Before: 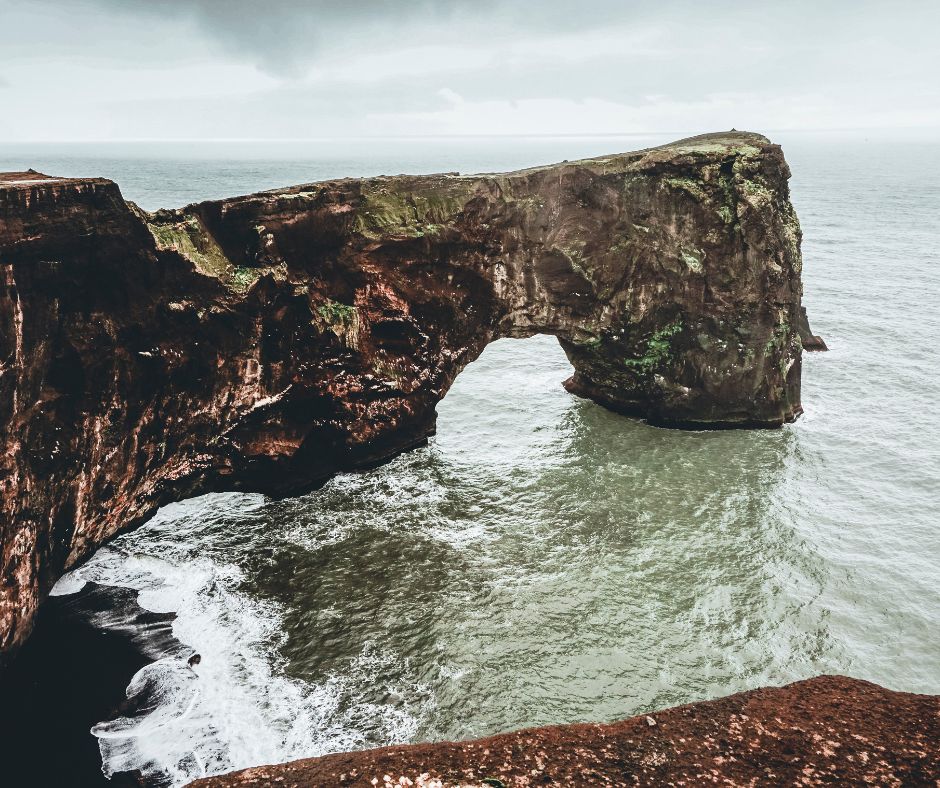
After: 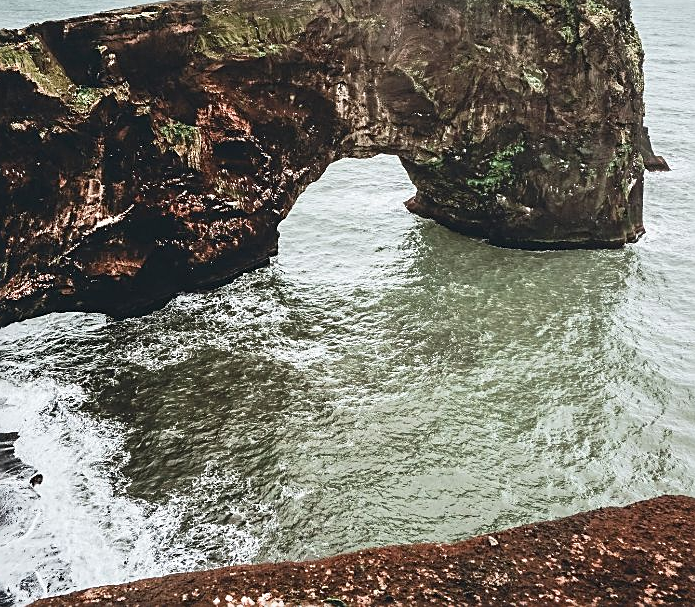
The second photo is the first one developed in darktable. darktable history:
sharpen: on, module defaults
crop: left 16.871%, top 22.857%, right 9.116%
